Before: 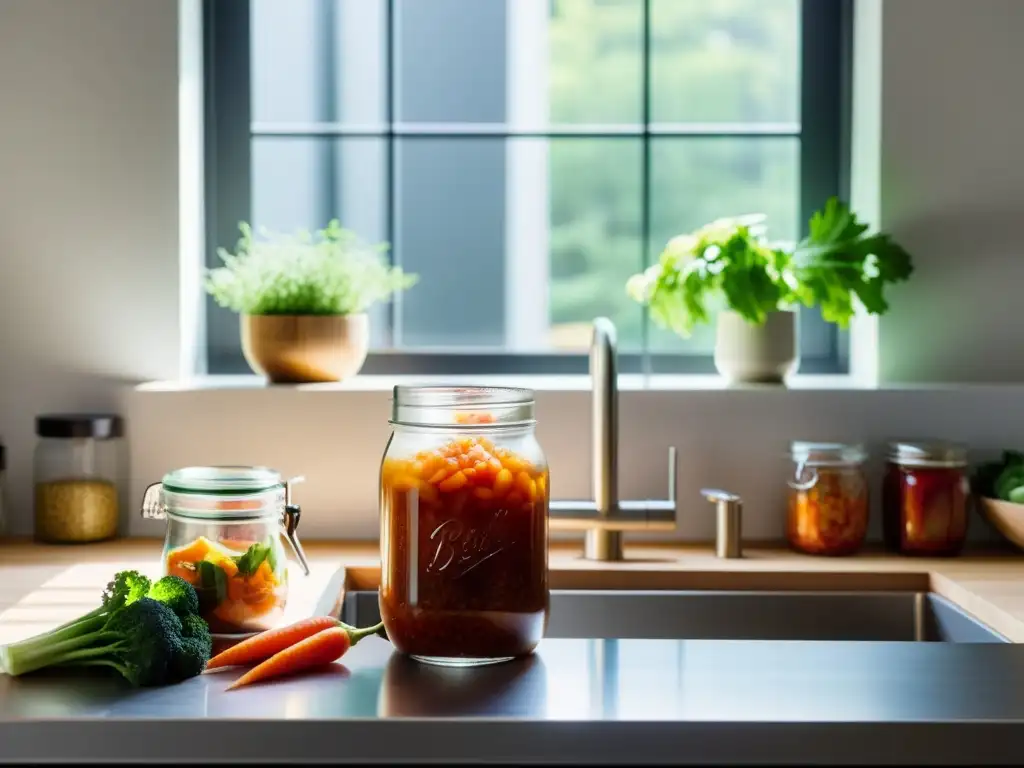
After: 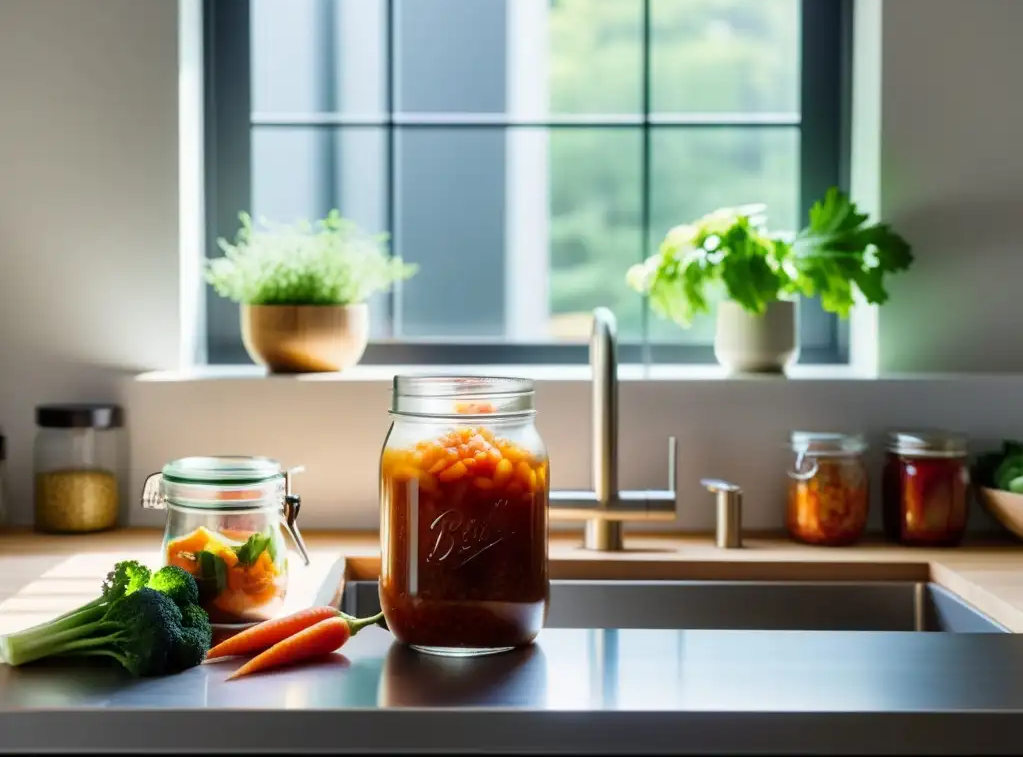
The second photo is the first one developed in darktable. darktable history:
crop: top 1.356%, right 0.052%
